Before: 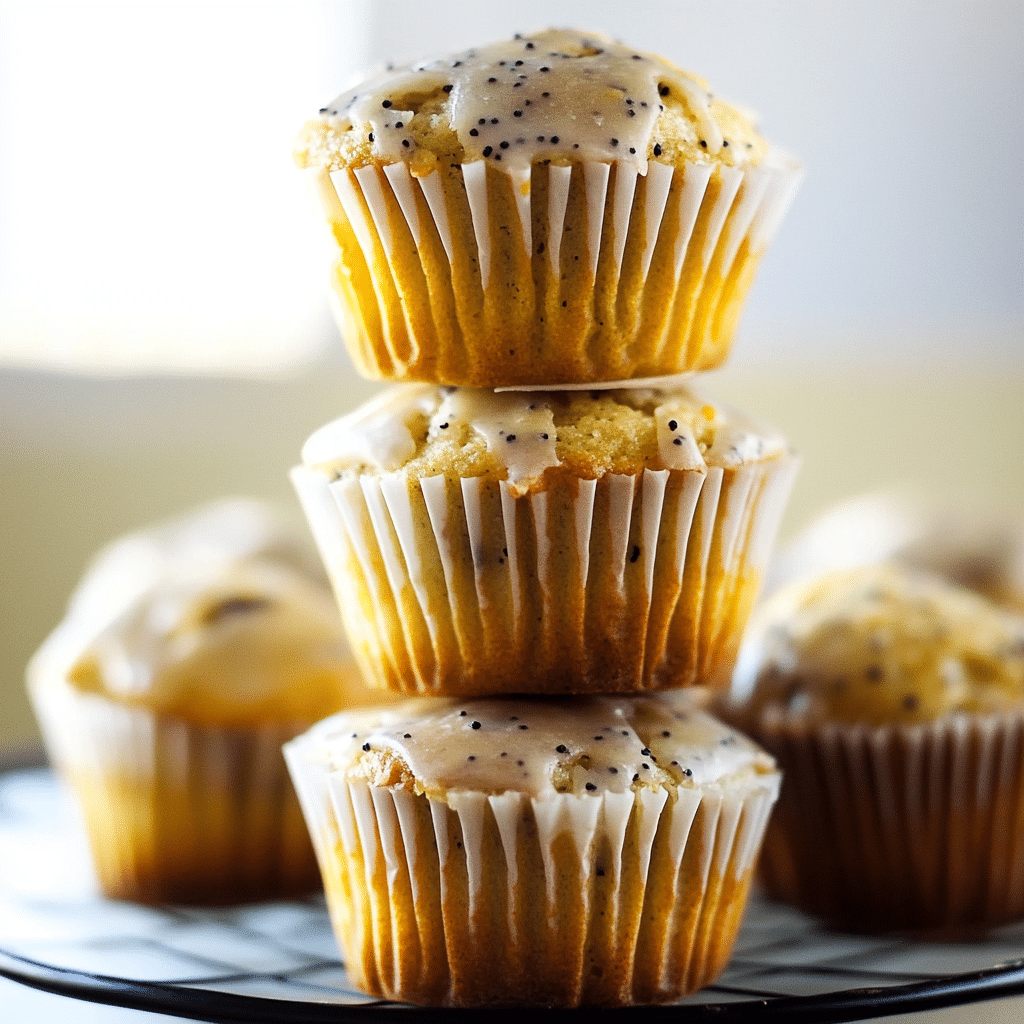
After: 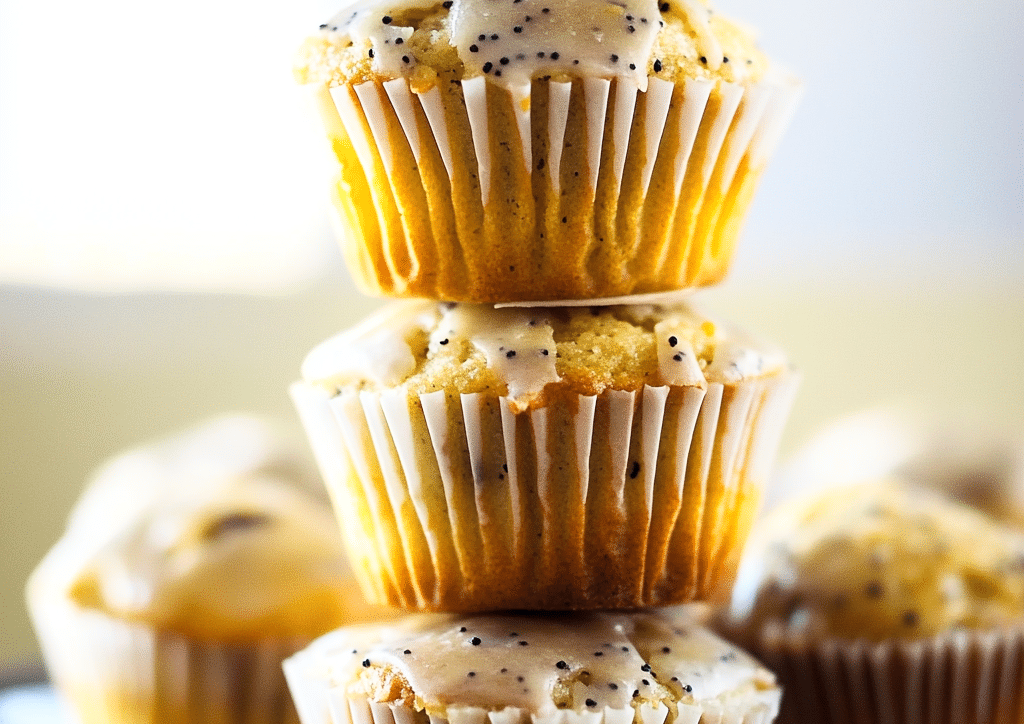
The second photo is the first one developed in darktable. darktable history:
crop and rotate: top 8.293%, bottom 20.996%
base curve: curves: ch0 [(0, 0) (0.666, 0.806) (1, 1)]
